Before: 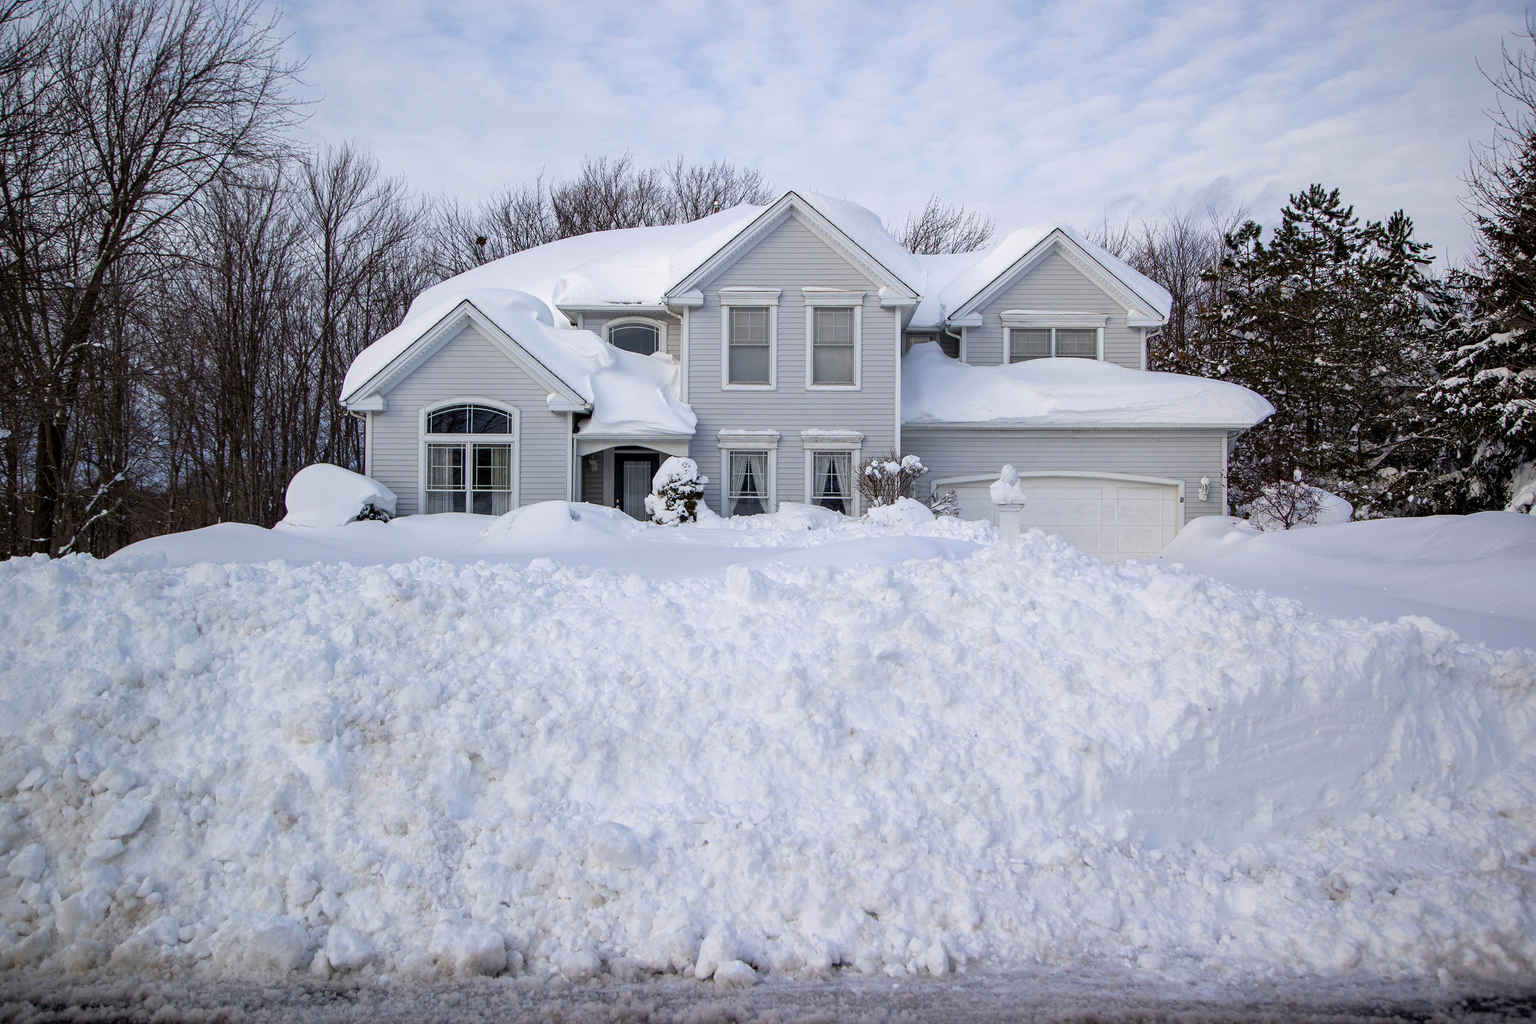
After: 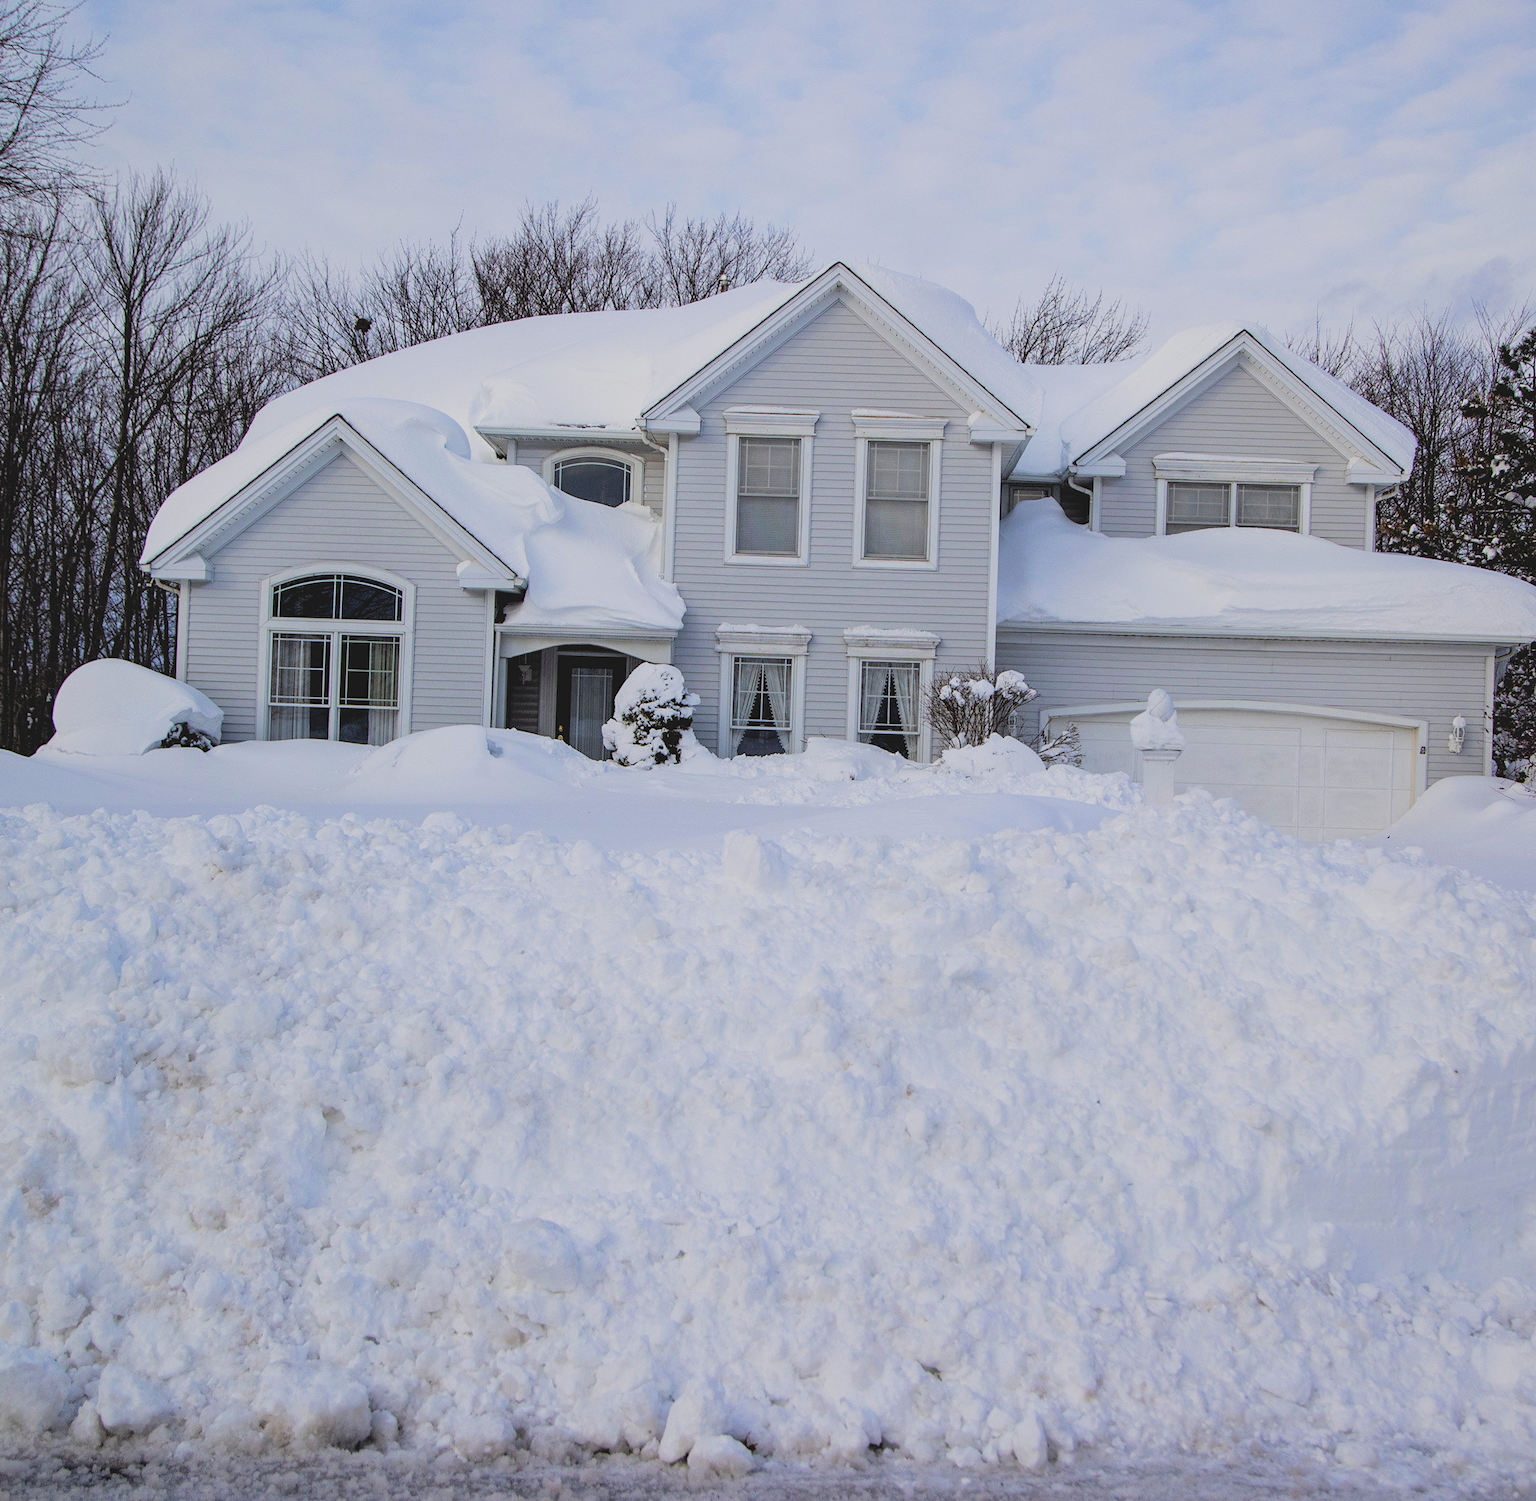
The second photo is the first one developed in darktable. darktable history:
rotate and perspective: rotation 1.57°, crop left 0.018, crop right 0.982, crop top 0.039, crop bottom 0.961
white balance: red 1, blue 1
crop and rotate: left 15.754%, right 17.579%
filmic rgb: black relative exposure -5 EV, white relative exposure 3.2 EV, hardness 3.42, contrast 1.2, highlights saturation mix -30%
contrast brightness saturation: contrast -0.19, saturation 0.19
